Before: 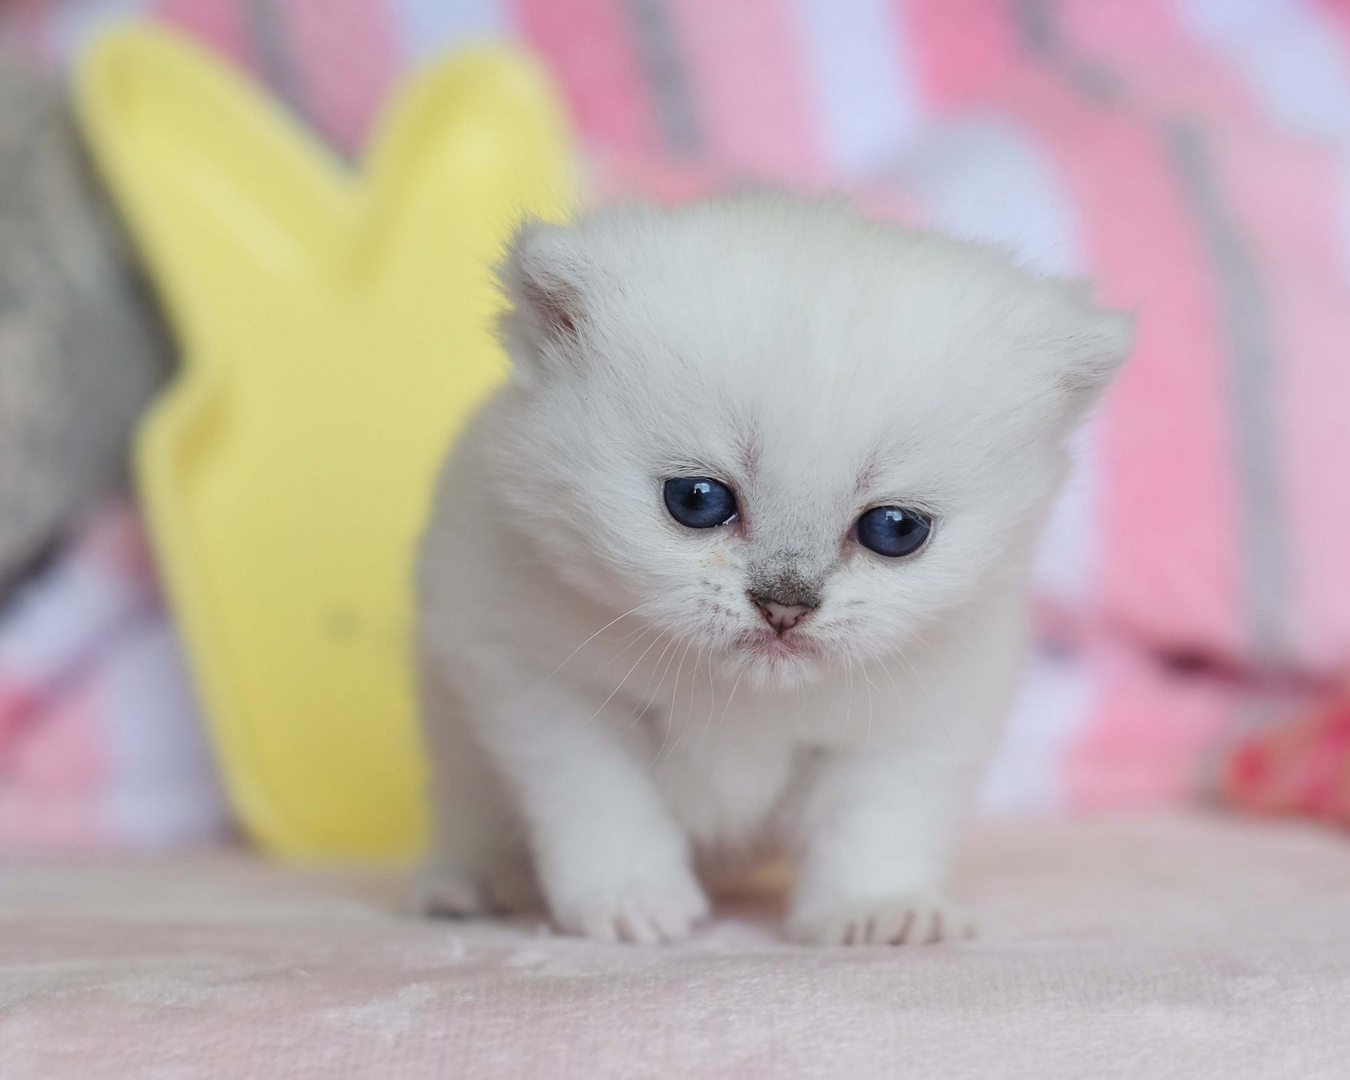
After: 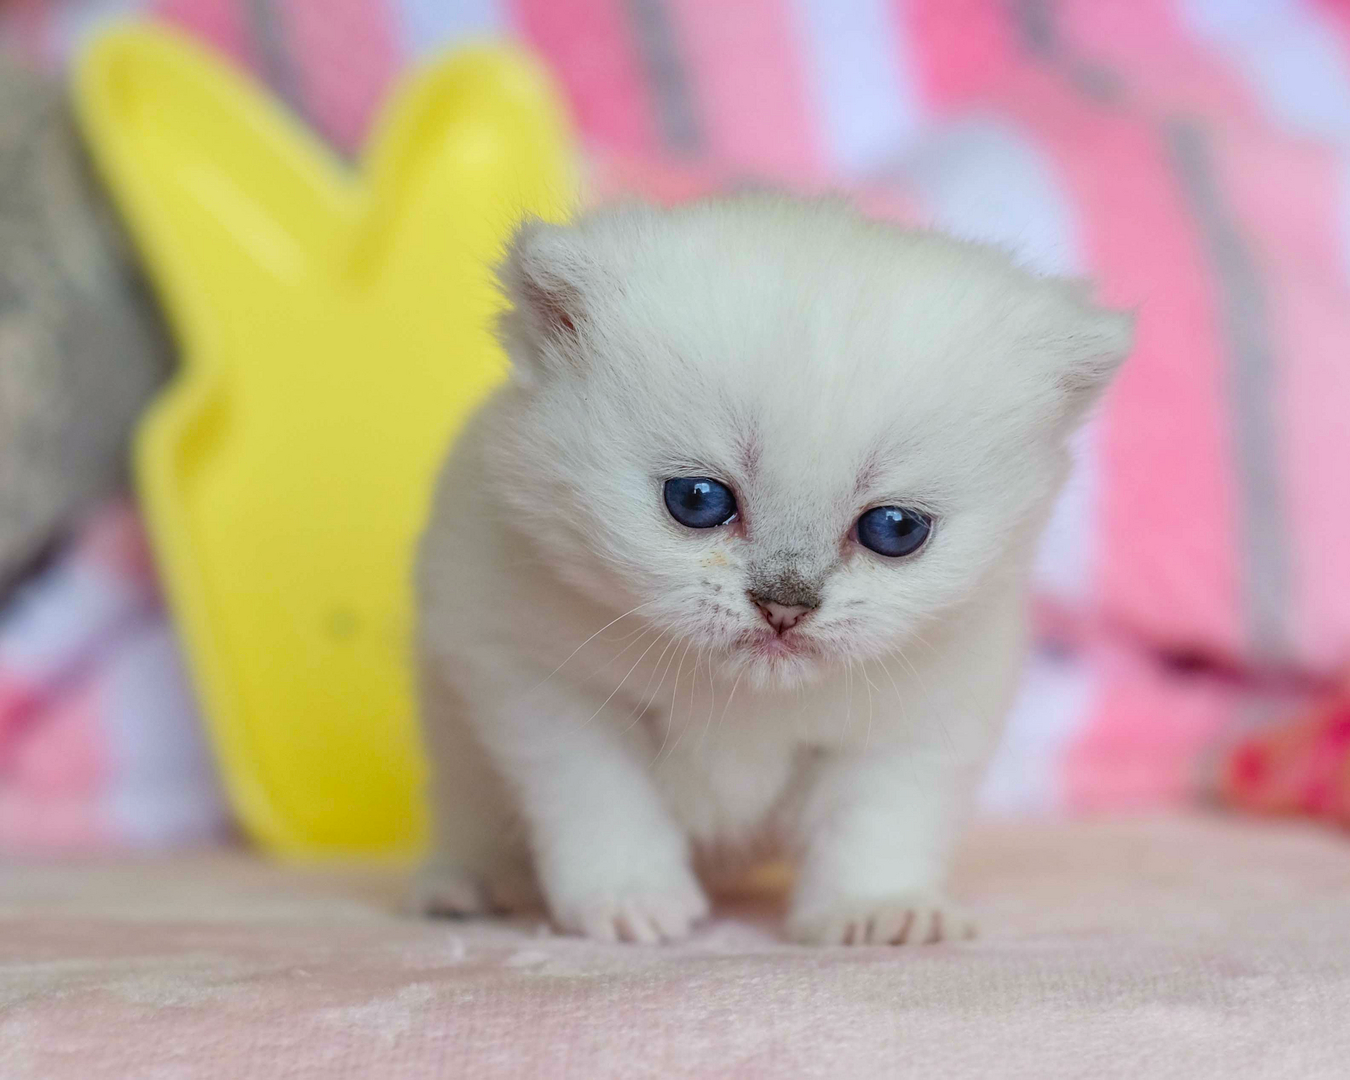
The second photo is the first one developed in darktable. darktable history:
haze removal: compatibility mode true, adaptive false
color balance rgb: perceptual saturation grading › global saturation 20%, global vibrance 20%
local contrast: detail 110%
